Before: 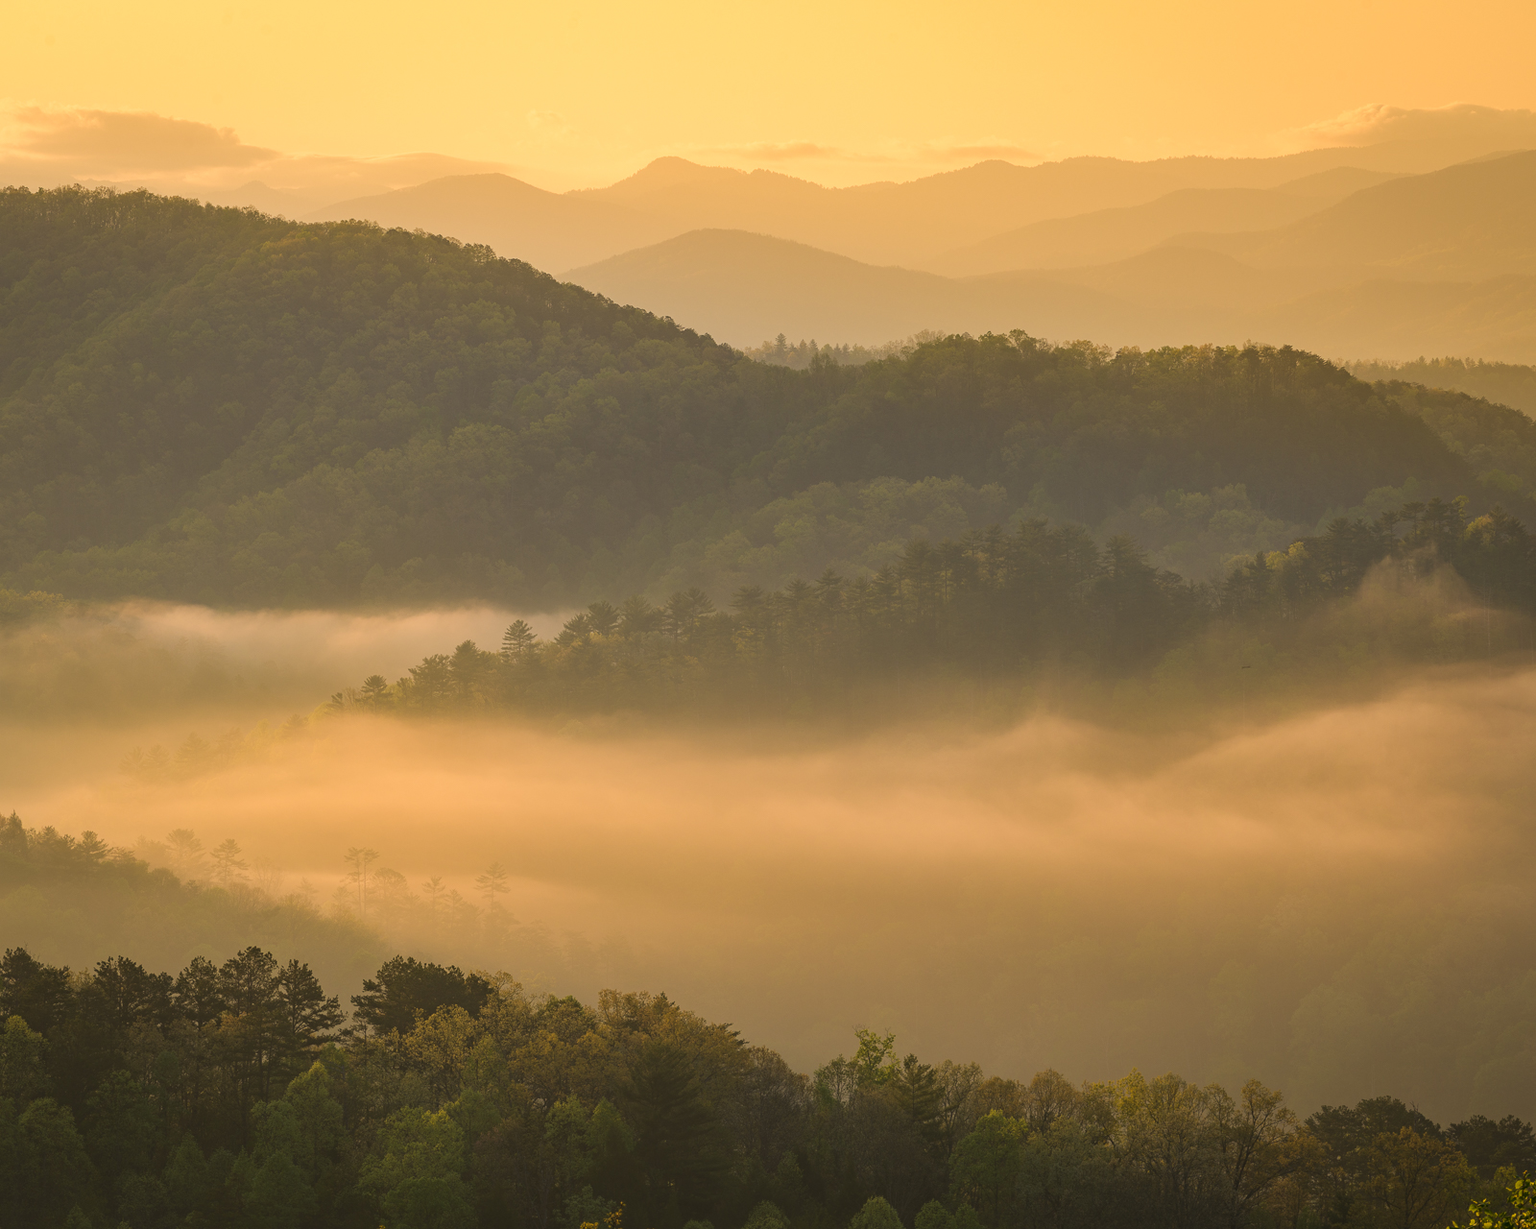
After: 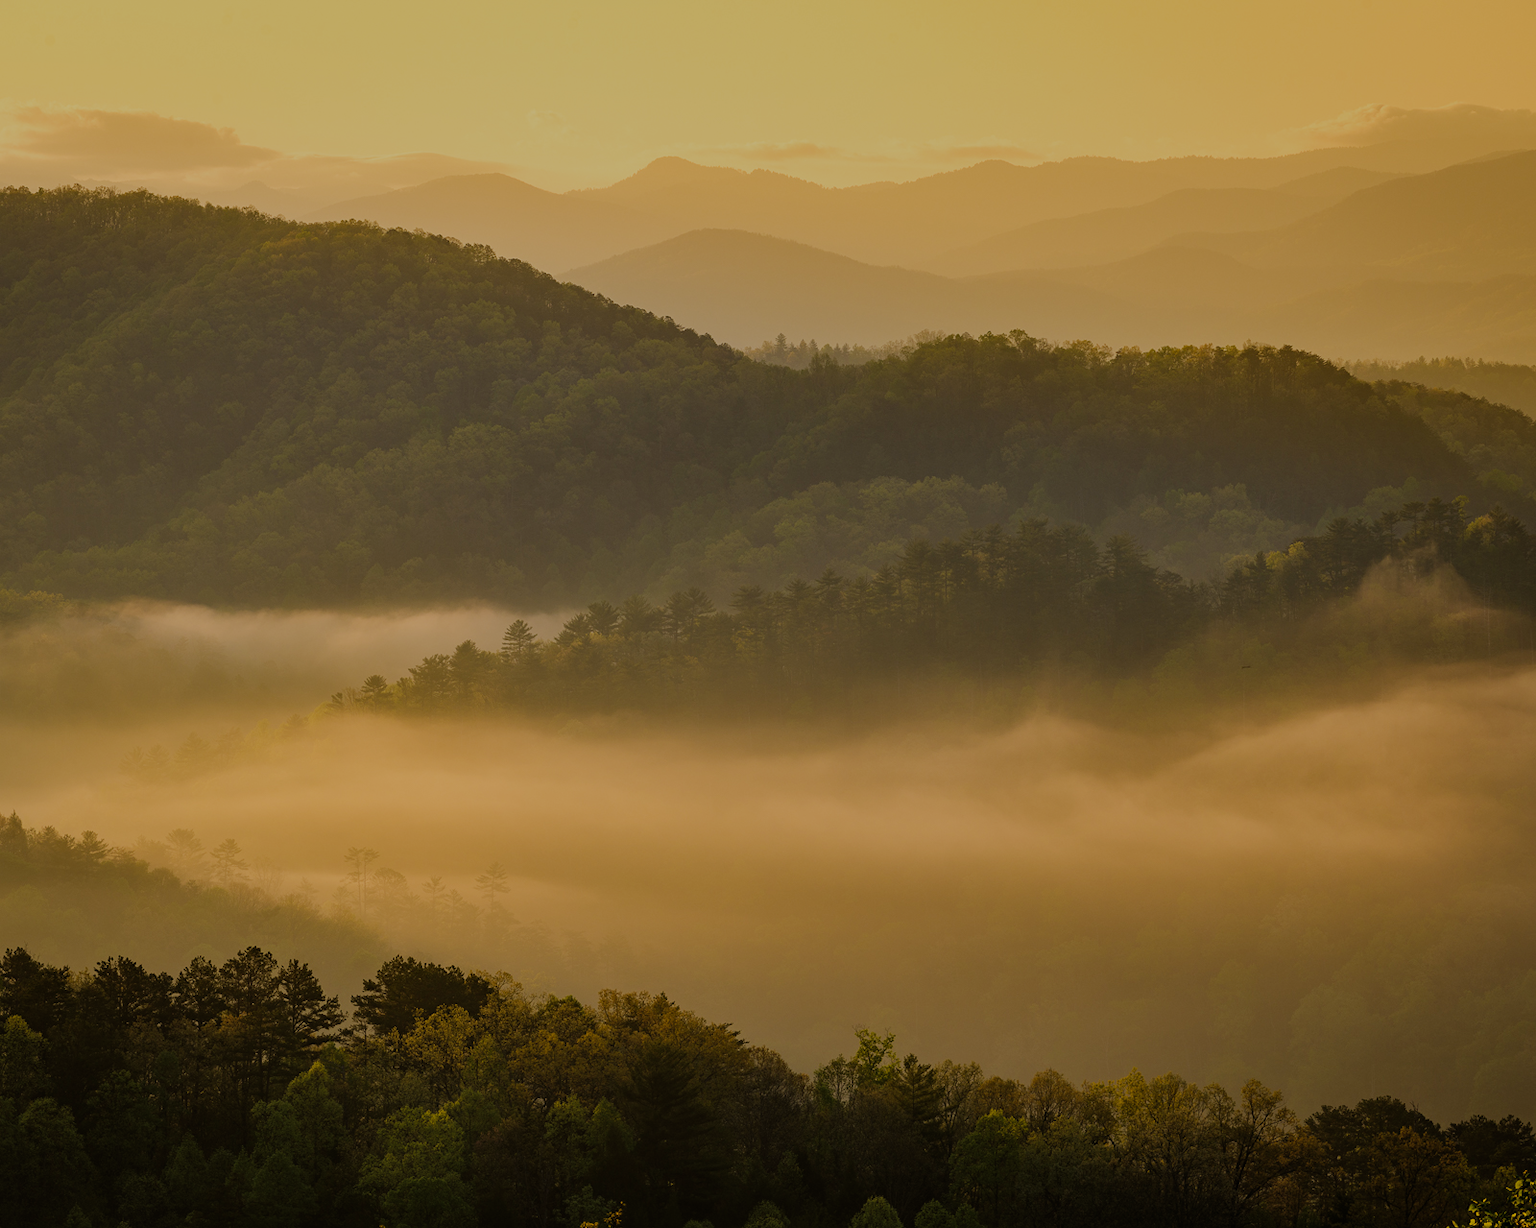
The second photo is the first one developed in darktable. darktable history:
filmic rgb: middle gray luminance 29%, black relative exposure -10.3 EV, white relative exposure 5.5 EV, threshold 6 EV, target black luminance 0%, hardness 3.95, latitude 2.04%, contrast 1.132, highlights saturation mix 5%, shadows ↔ highlights balance 15.11%, preserve chrominance no, color science v3 (2019), use custom middle-gray values true, iterations of high-quality reconstruction 0, enable highlight reconstruction true
shadows and highlights: shadows 29.32, highlights -29.32, low approximation 0.01, soften with gaussian
